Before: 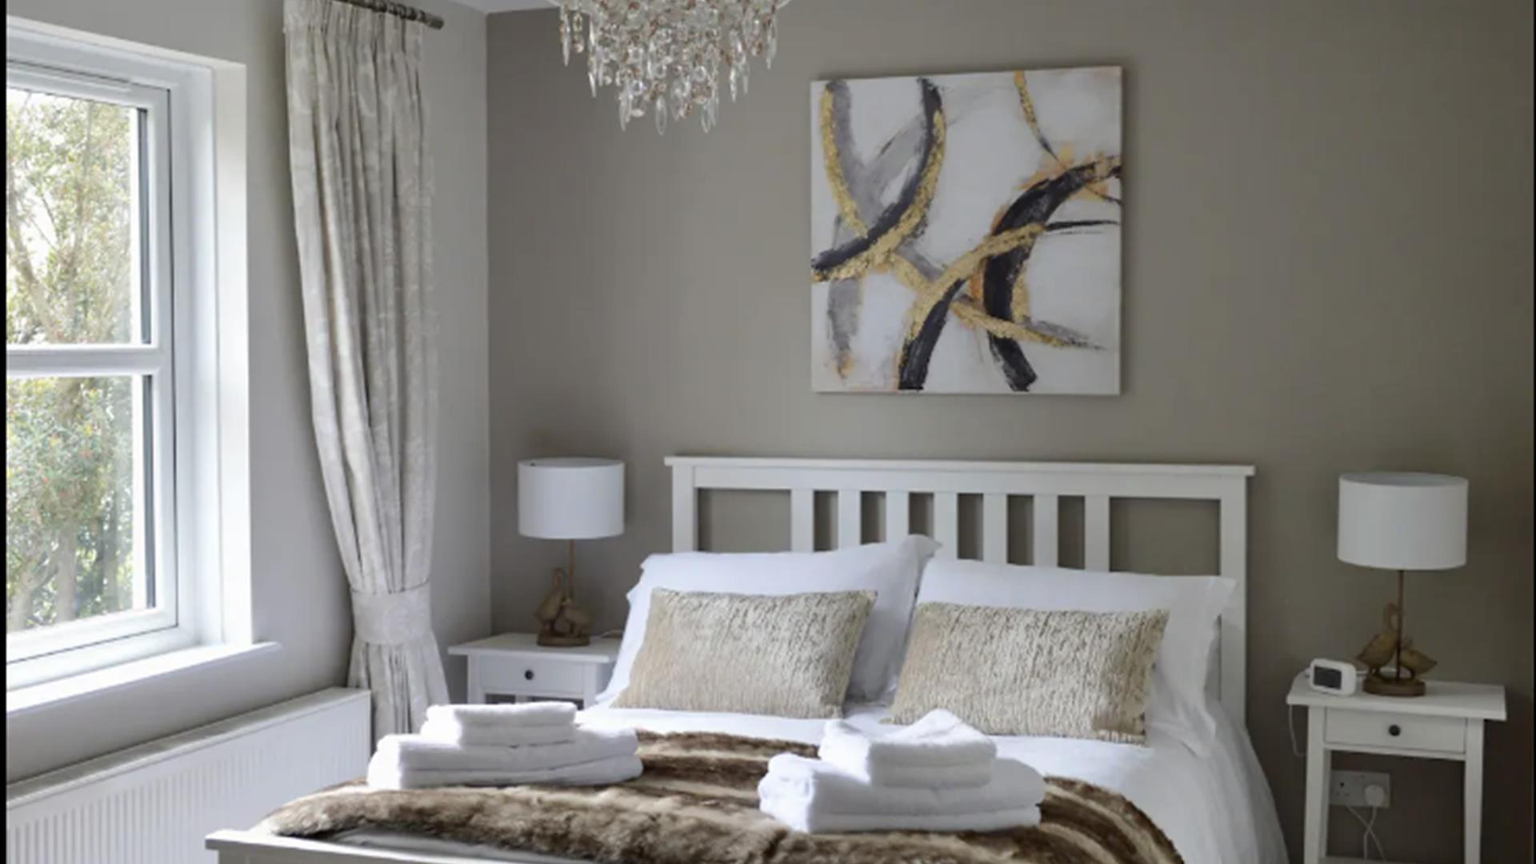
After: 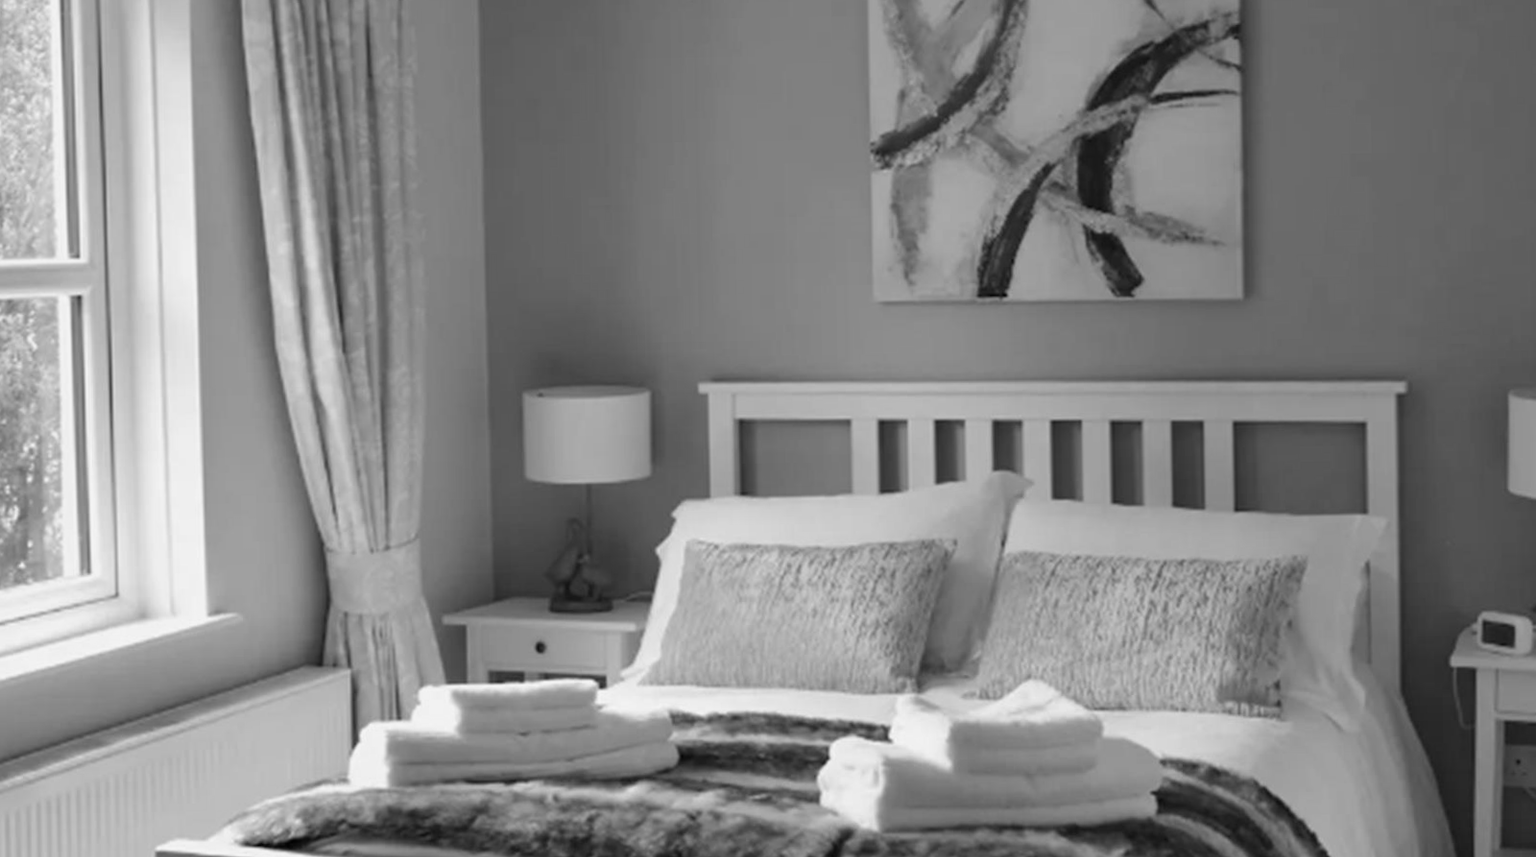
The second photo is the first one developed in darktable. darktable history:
crop and rotate: left 4.842%, top 15.51%, right 10.668%
rotate and perspective: rotation -1°, crop left 0.011, crop right 0.989, crop top 0.025, crop bottom 0.975
velvia: strength 15%
monochrome: a 14.95, b -89.96
